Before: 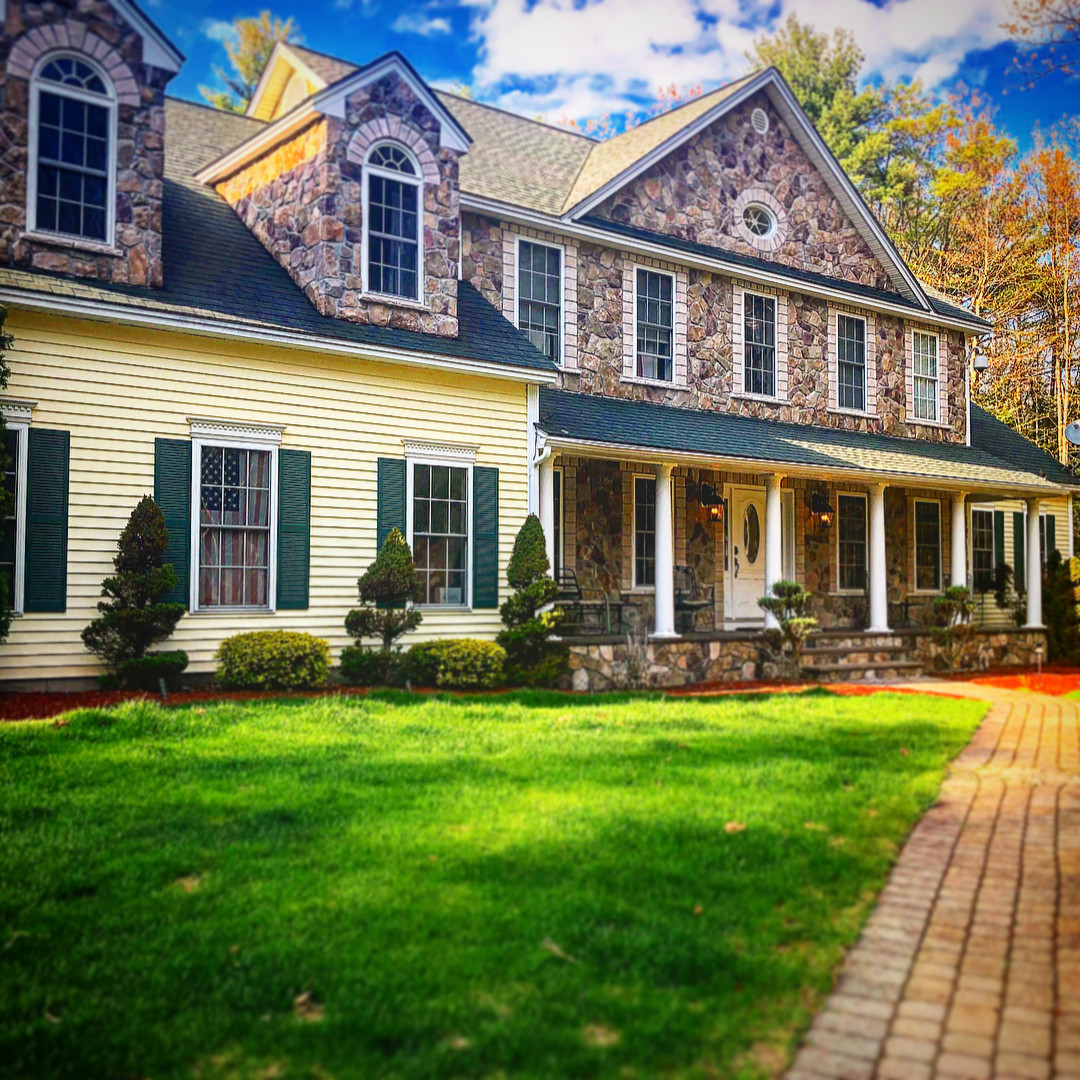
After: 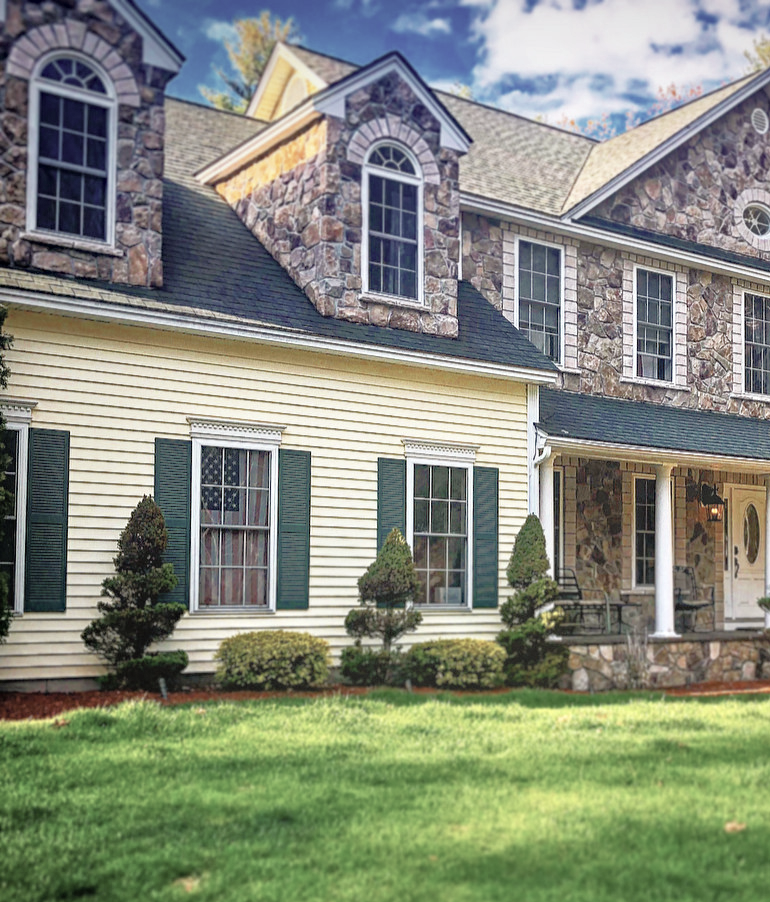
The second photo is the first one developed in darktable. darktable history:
haze removal: compatibility mode true, adaptive false
crop: right 28.635%, bottom 16.451%
color correction: highlights b* 0.026, saturation 0.51
tone equalizer: -7 EV 0.147 EV, -6 EV 0.561 EV, -5 EV 1.11 EV, -4 EV 1.34 EV, -3 EV 1.17 EV, -2 EV 0.6 EV, -1 EV 0.161 EV, smoothing 1
